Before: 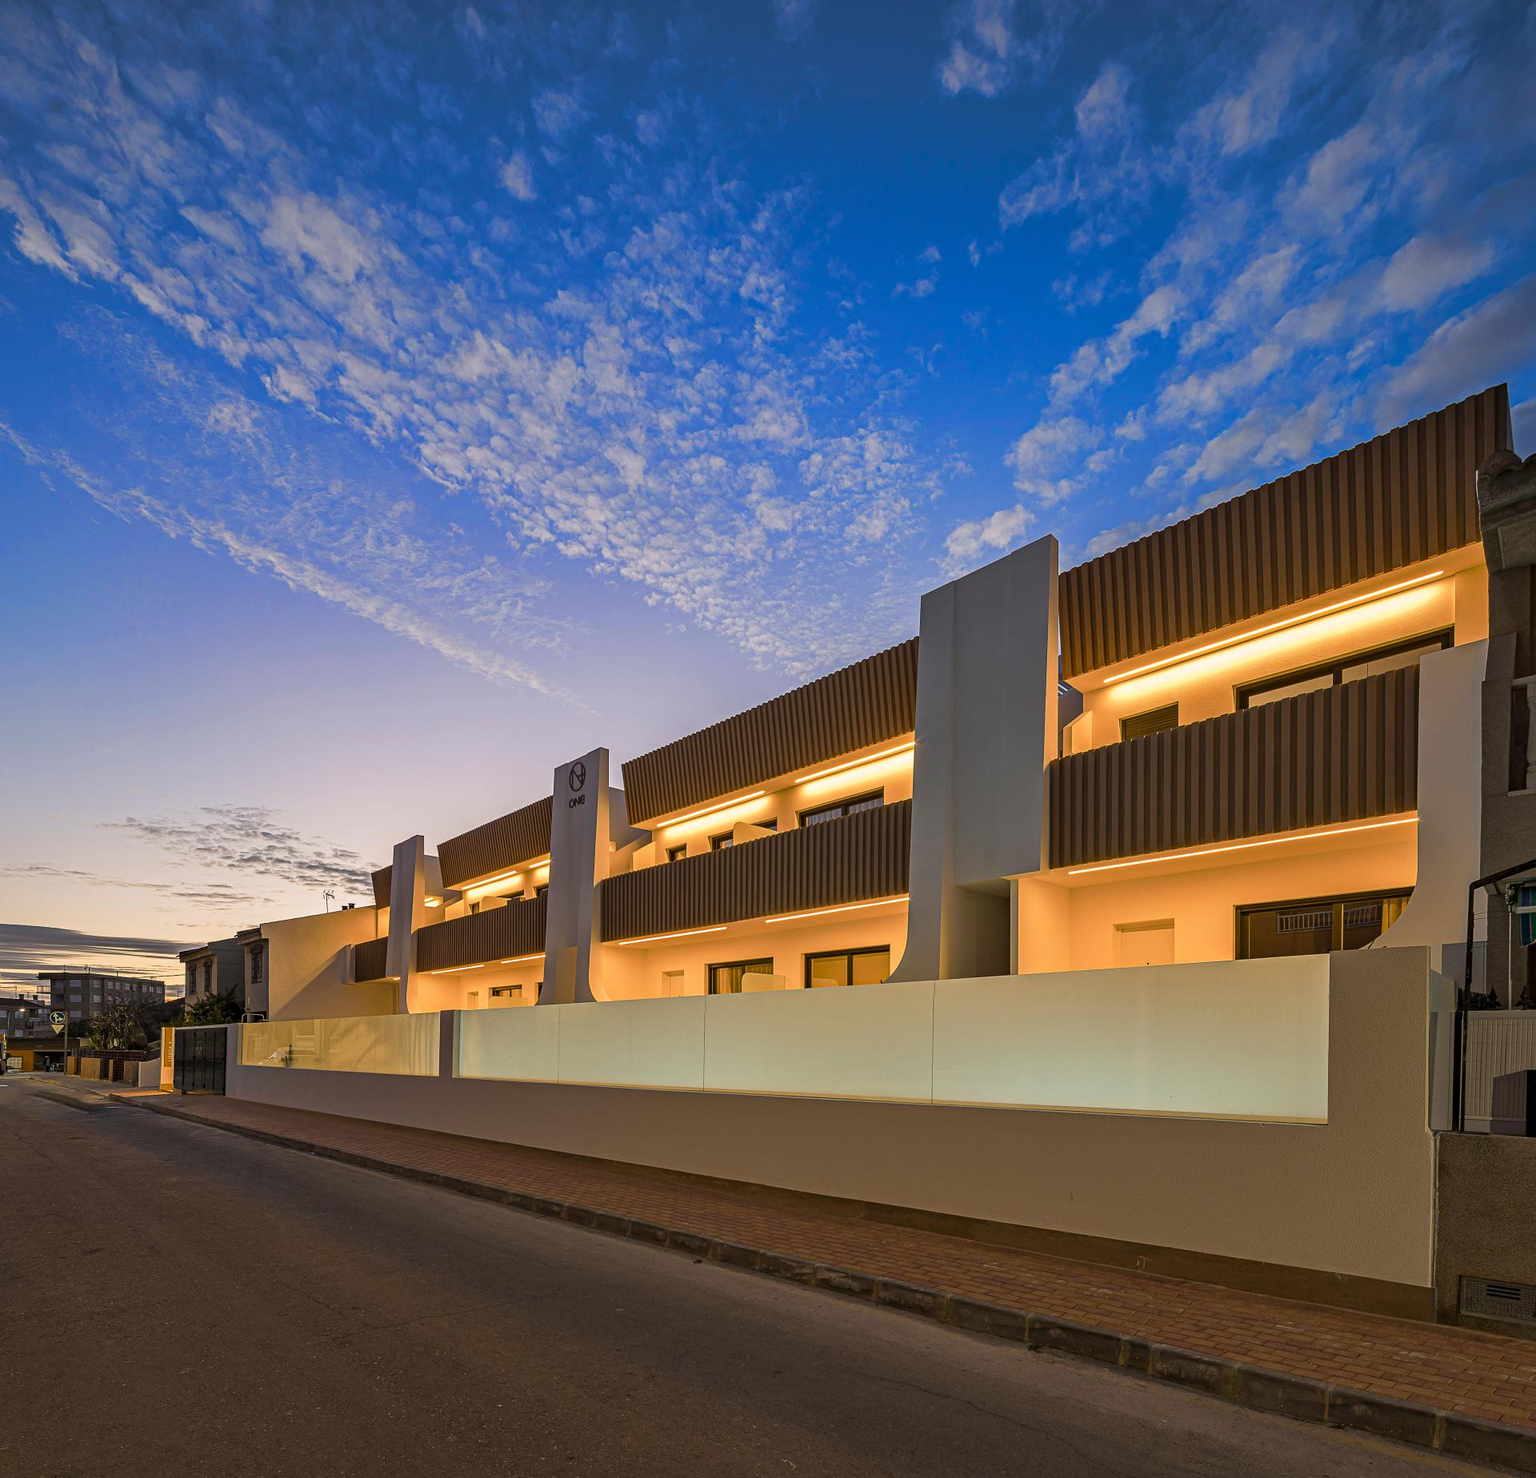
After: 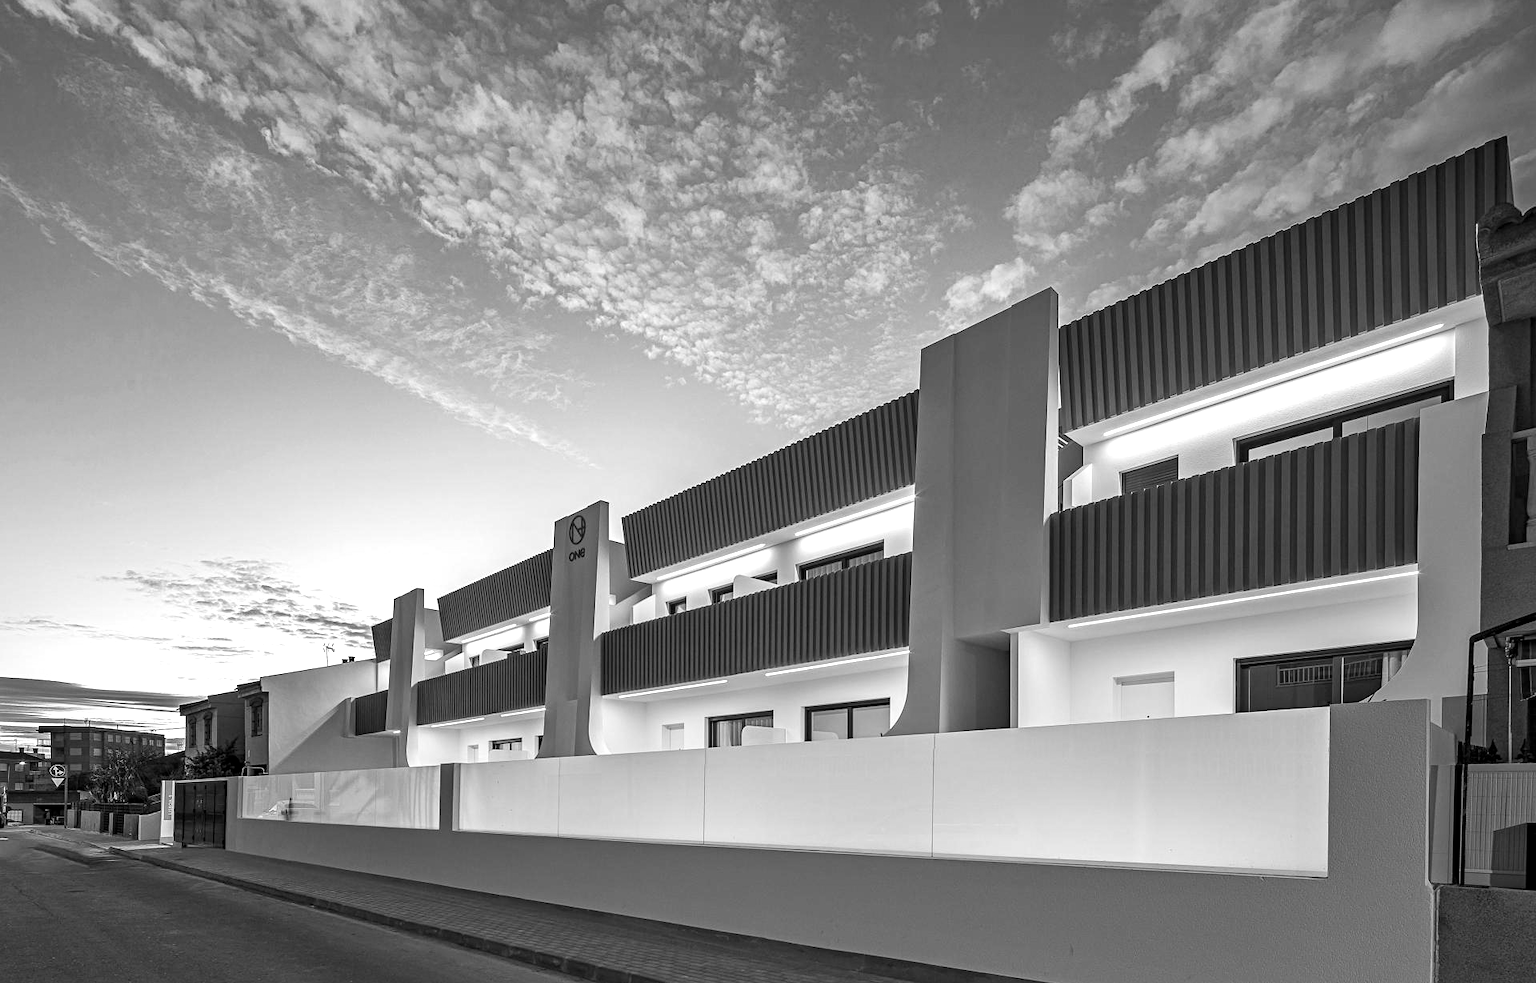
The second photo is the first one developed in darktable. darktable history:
monochrome: on, module defaults
exposure: black level correction 0, exposure 0.7 EV, compensate exposure bias true, compensate highlight preservation false
contrast brightness saturation: saturation -0.05
tone equalizer: on, module defaults
color balance rgb: shadows lift › luminance -28.76%, shadows lift › chroma 10%, shadows lift › hue 230°, power › chroma 0.5%, power › hue 215°, highlights gain › luminance 7.14%, highlights gain › chroma 1%, highlights gain › hue 50°, global offset › luminance -0.29%, global offset › hue 260°, perceptual saturation grading › global saturation 20%, perceptual saturation grading › highlights -13.92%, perceptual saturation grading › shadows 50%
crop: top 16.727%, bottom 16.727%
white balance: emerald 1
